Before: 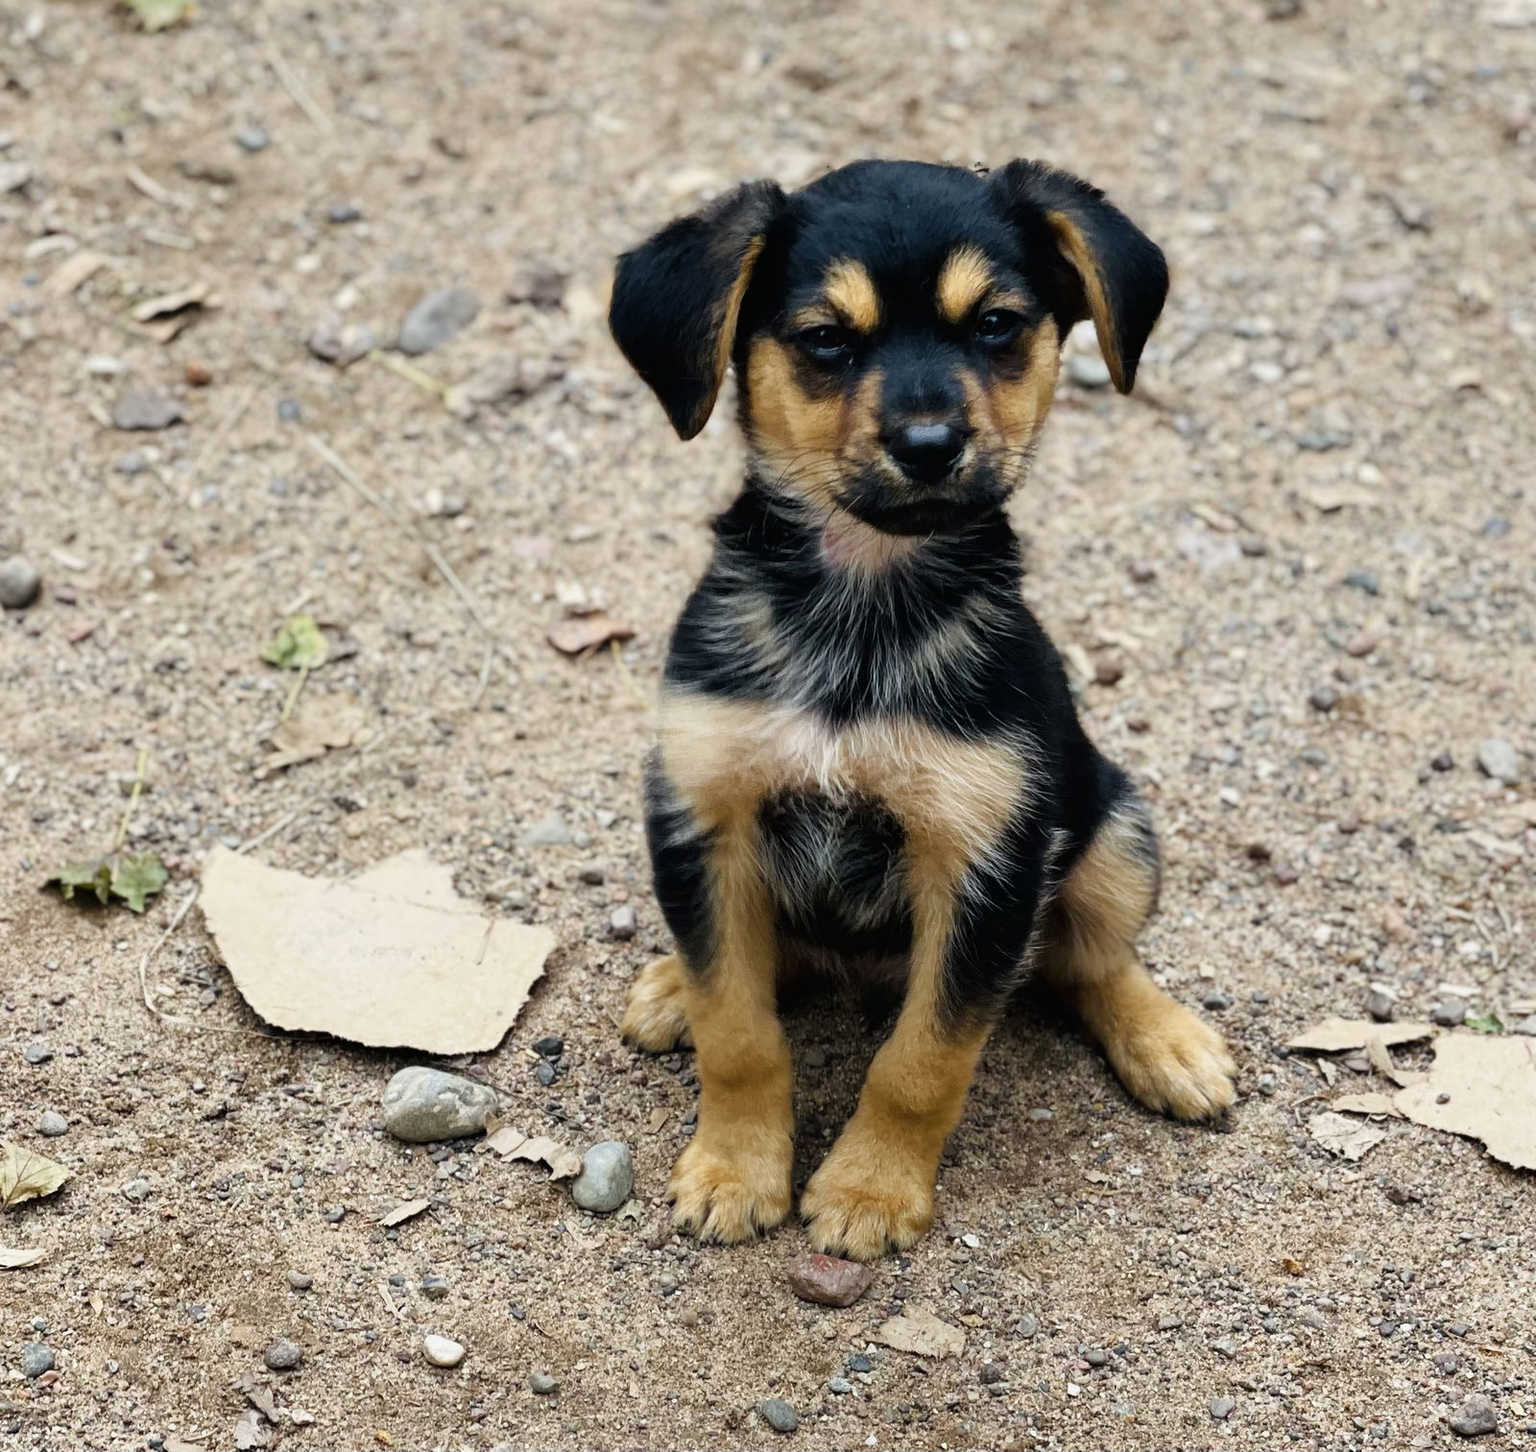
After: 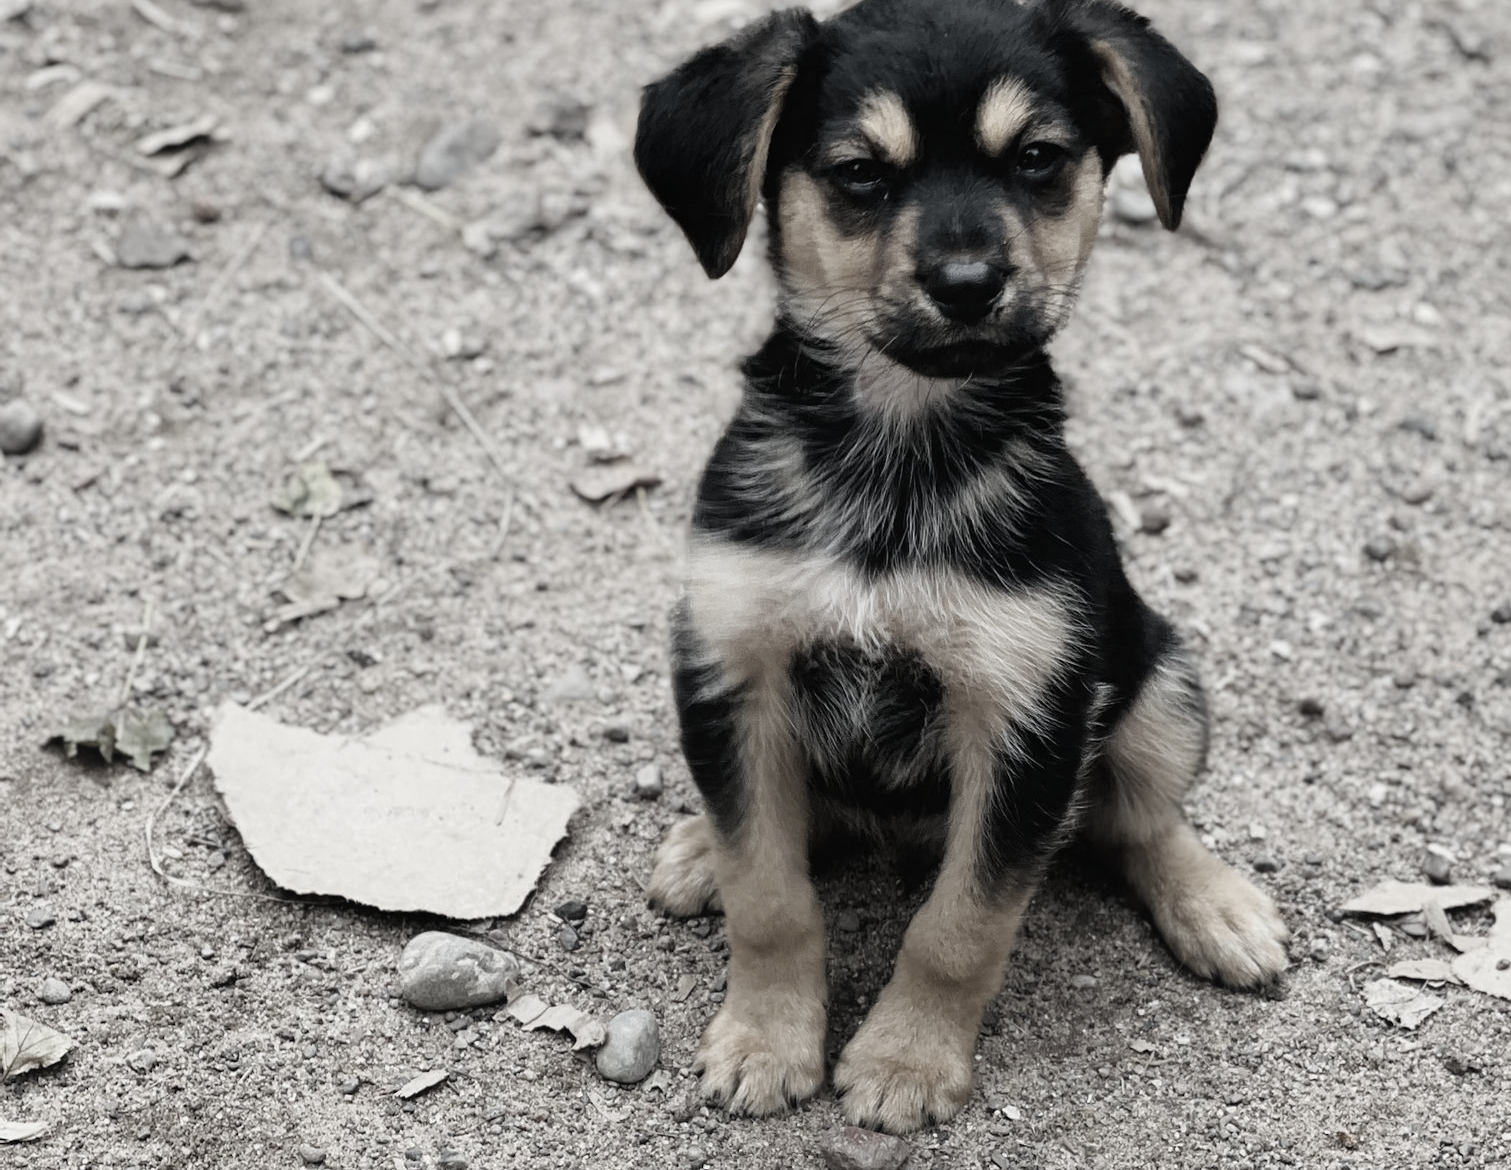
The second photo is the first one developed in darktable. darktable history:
crop and rotate: angle 0.029°, top 11.934%, right 5.479%, bottom 10.673%
contrast equalizer: y [[0.536, 0.565, 0.581, 0.516, 0.52, 0.491], [0.5 ×6], [0.5 ×6], [0 ×6], [0 ×6]], mix -0.189
color correction: highlights b* 0.004, saturation 0.192
